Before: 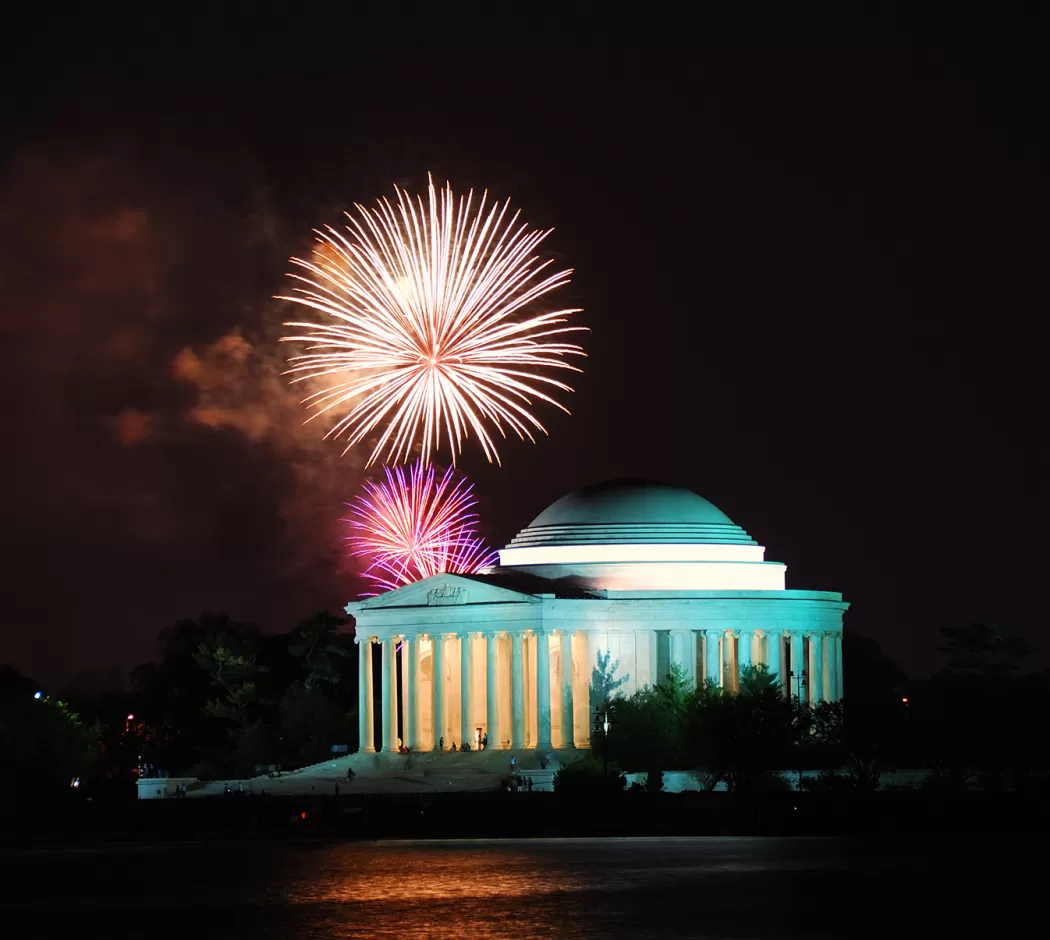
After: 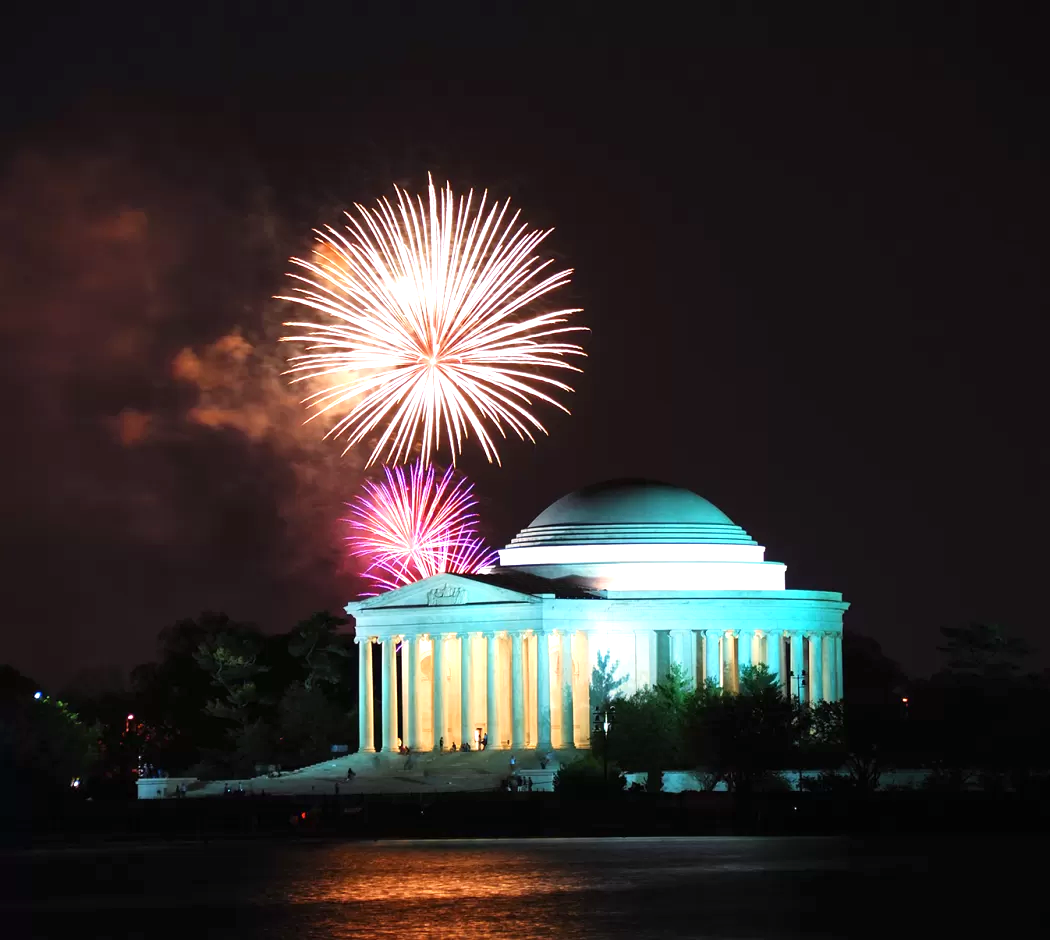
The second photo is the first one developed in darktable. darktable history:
exposure: black level correction 0, exposure 0.7 EV, compensate exposure bias true, compensate highlight preservation false
white balance: red 0.98, blue 1.034
